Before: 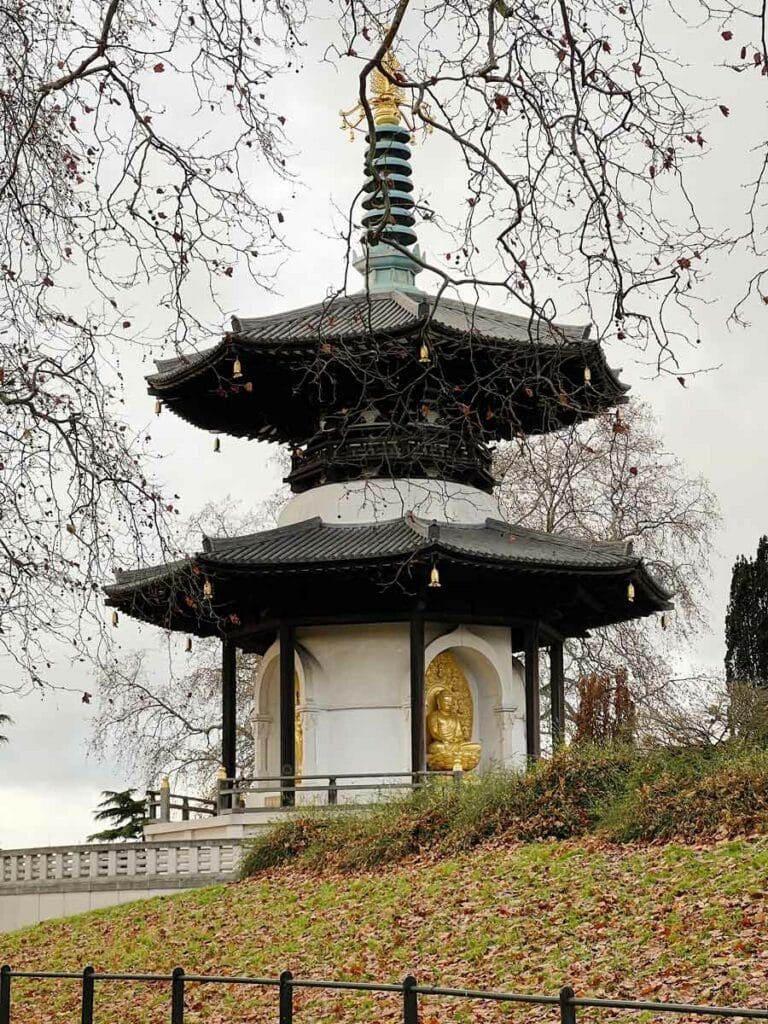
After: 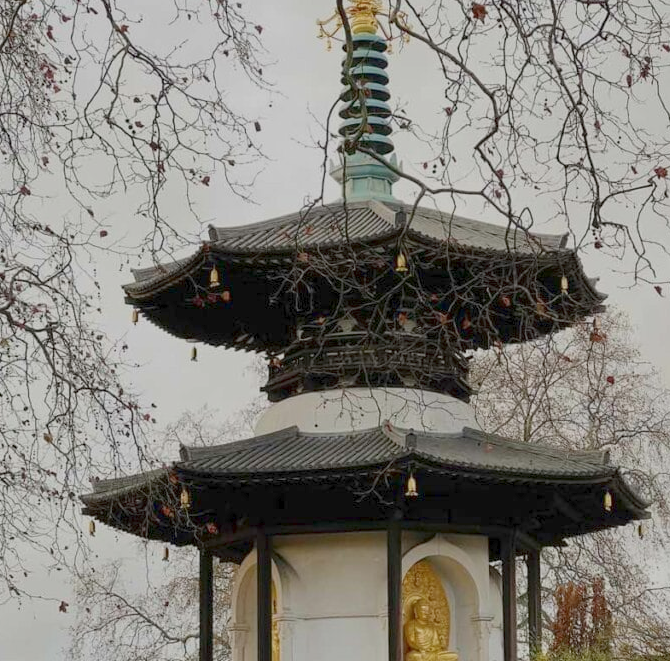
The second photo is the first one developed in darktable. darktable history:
color balance rgb: contrast -30%
crop: left 3.015%, top 8.969%, right 9.647%, bottom 26.457%
